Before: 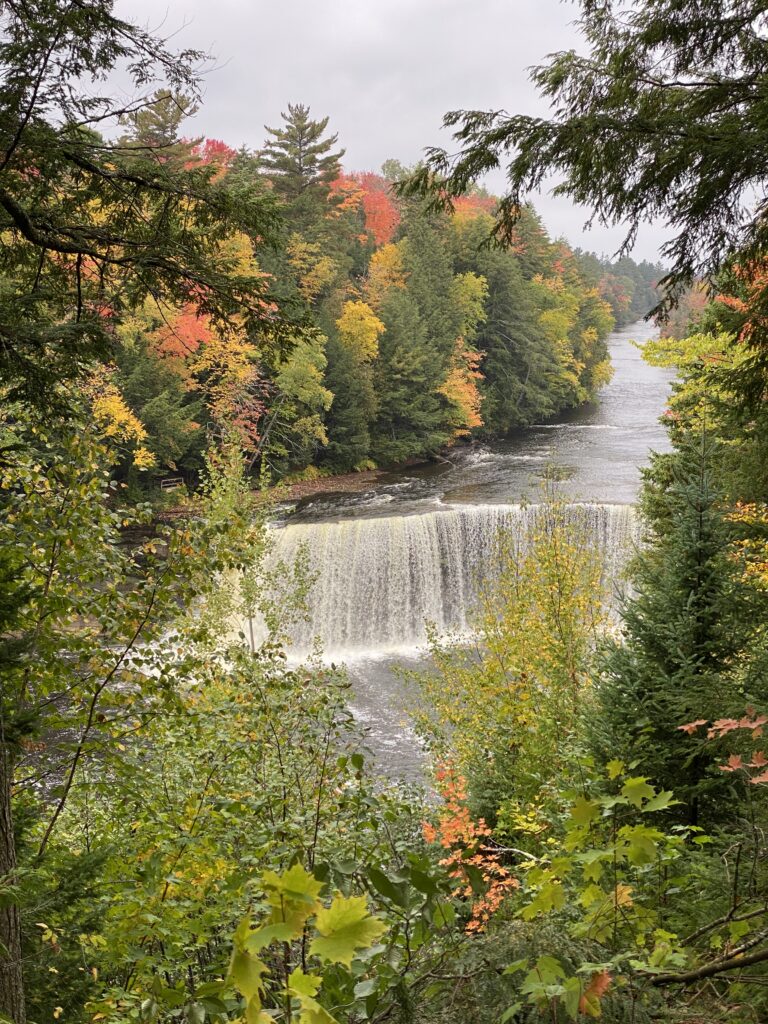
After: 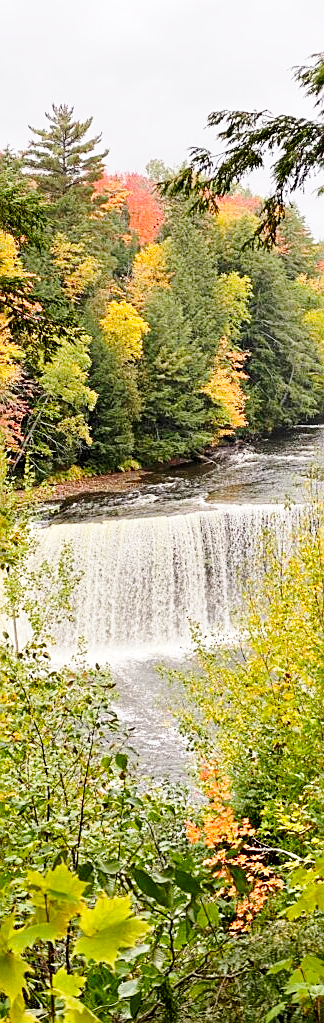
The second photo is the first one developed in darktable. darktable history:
base curve: curves: ch0 [(0, 0) (0.028, 0.03) (0.121, 0.232) (0.46, 0.748) (0.859, 0.968) (1, 1)], preserve colors none
crop: left 30.846%, right 26.89%
exposure: black level correction 0.01, compensate exposure bias true, compensate highlight preservation false
sharpen: on, module defaults
